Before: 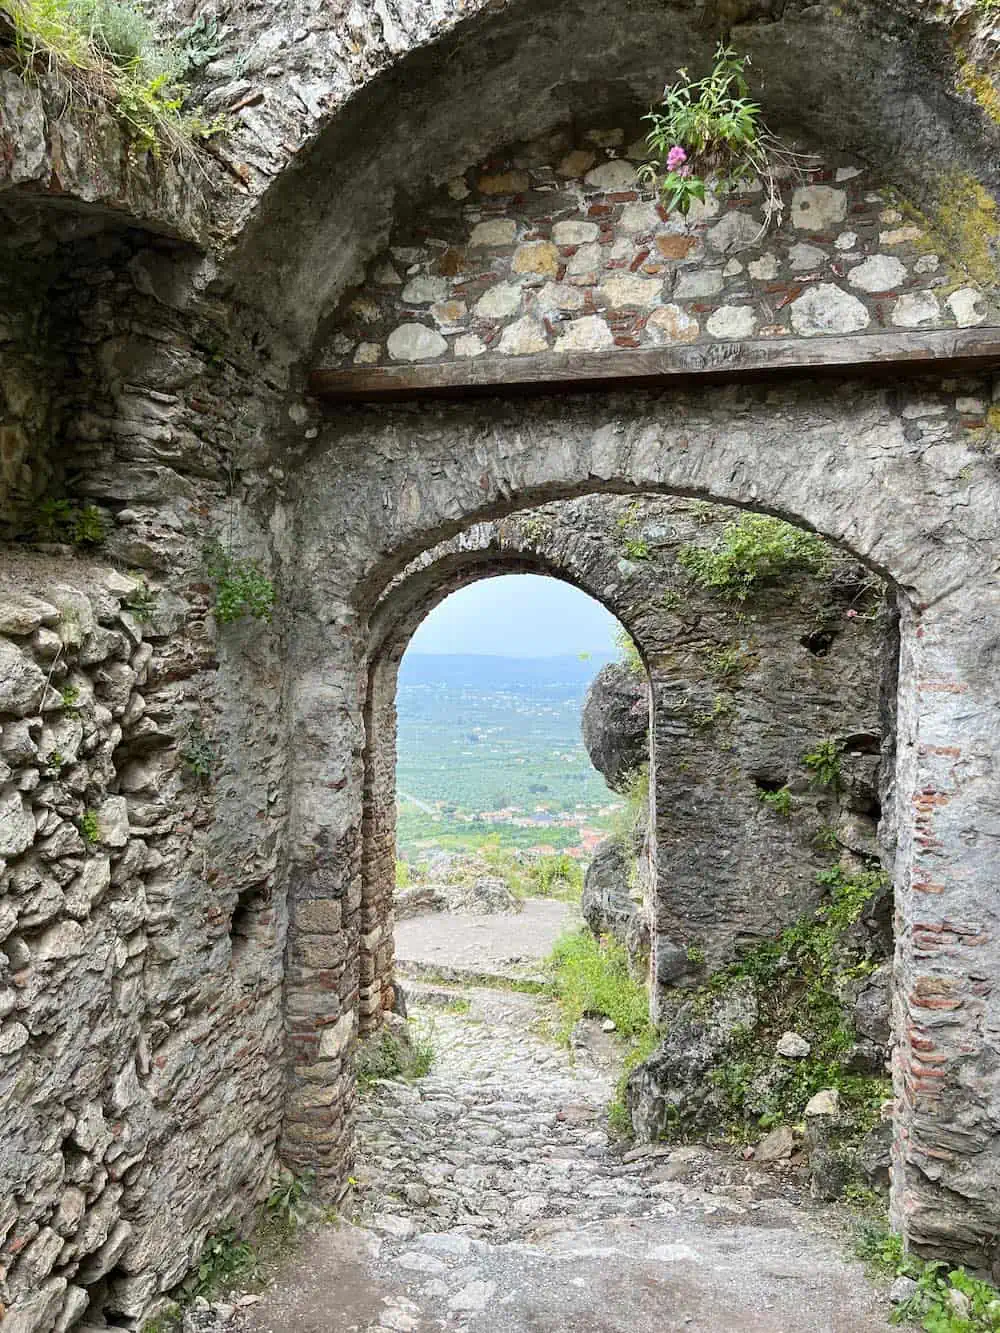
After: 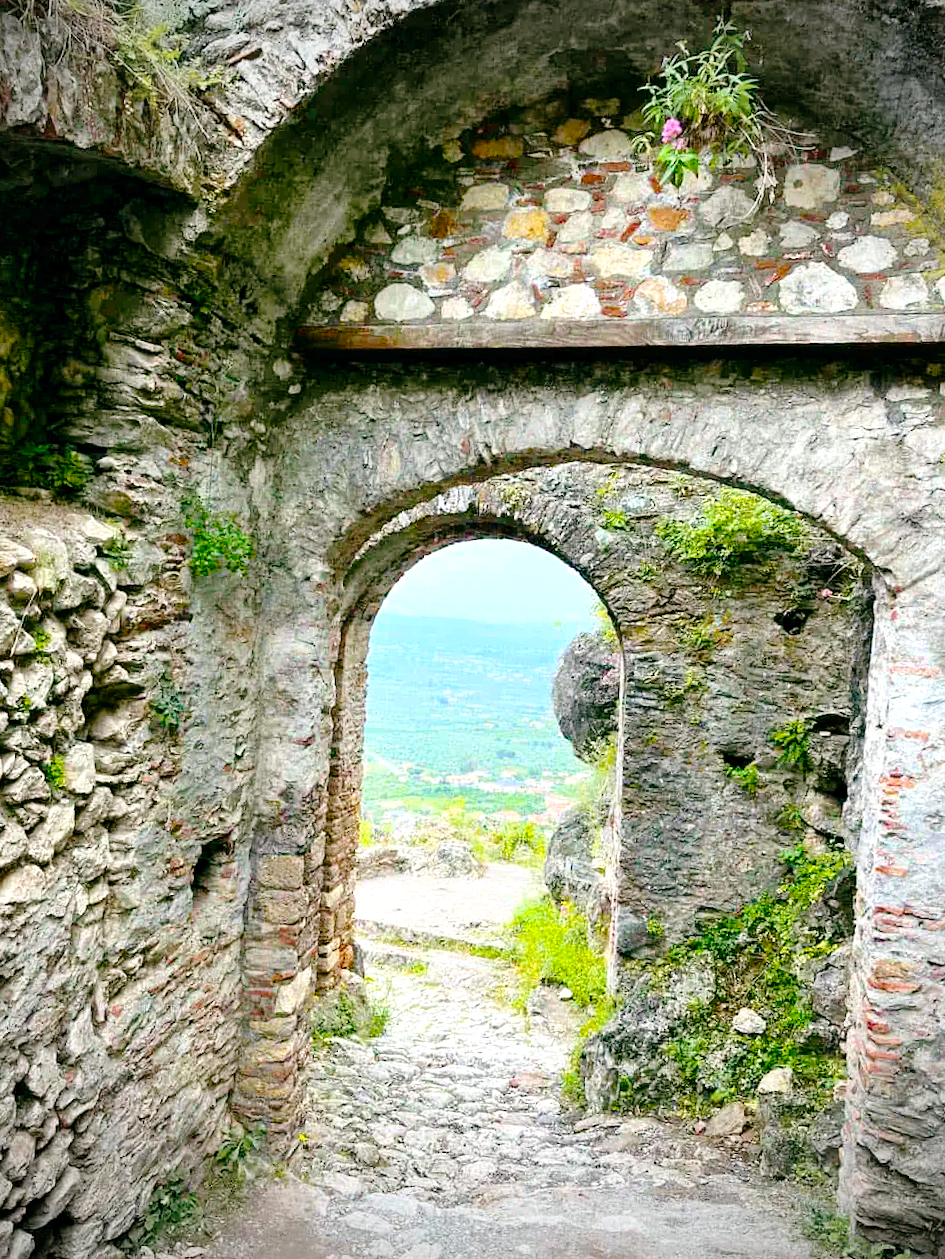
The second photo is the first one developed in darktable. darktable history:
vignetting: fall-off start 88.46%, fall-off radius 44.44%, center (-0.01, 0), width/height ratio 1.154
color balance rgb: global offset › luminance -0.343%, global offset › chroma 0.118%, global offset › hue 162.45°, linear chroma grading › global chroma 9.896%, perceptual saturation grading › global saturation 30.308%
exposure: black level correction 0, exposure 0.499 EV, compensate highlight preservation false
tone curve: curves: ch0 [(0, 0) (0.003, 0.01) (0.011, 0.01) (0.025, 0.011) (0.044, 0.019) (0.069, 0.032) (0.1, 0.054) (0.136, 0.088) (0.177, 0.138) (0.224, 0.214) (0.277, 0.297) (0.335, 0.391) (0.399, 0.469) (0.468, 0.551) (0.543, 0.622) (0.623, 0.699) (0.709, 0.775) (0.801, 0.85) (0.898, 0.929) (1, 1)], preserve colors none
crop and rotate: angle -2.54°
